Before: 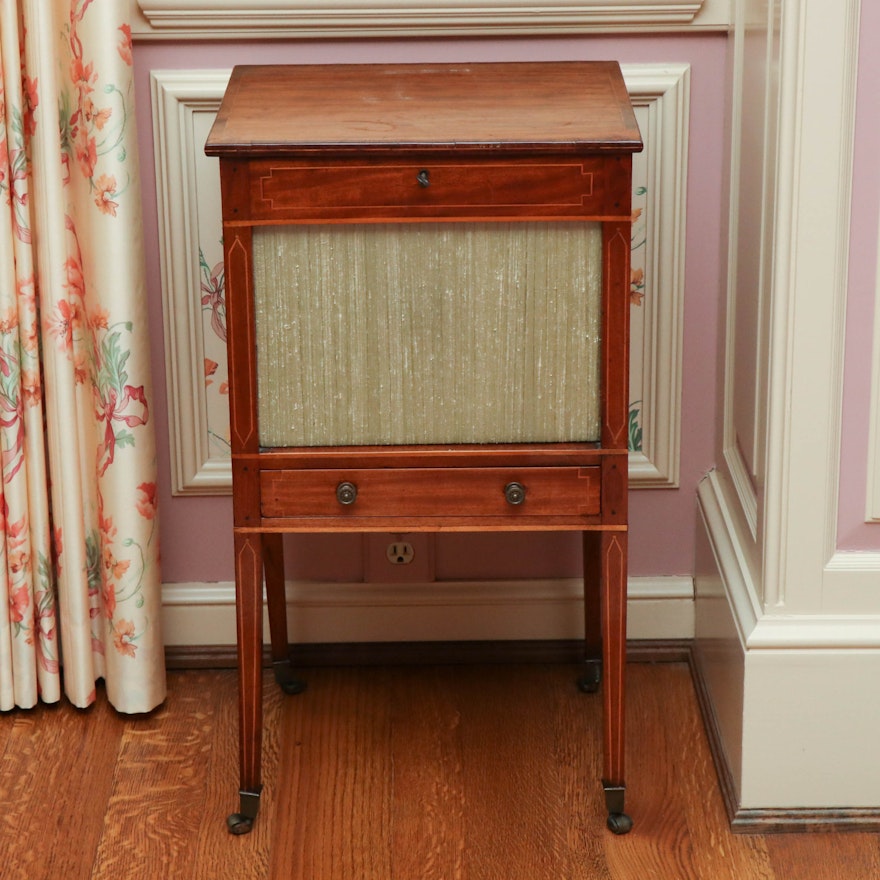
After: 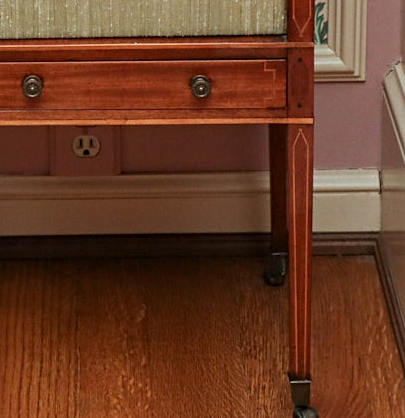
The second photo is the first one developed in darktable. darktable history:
contrast equalizer: y [[0.406, 0.494, 0.589, 0.753, 0.877, 0.999], [0.5 ×6], [0.5 ×6], [0 ×6], [0 ×6]], mix 0.299
crop: left 35.737%, top 46.284%, right 18.214%, bottom 6.168%
